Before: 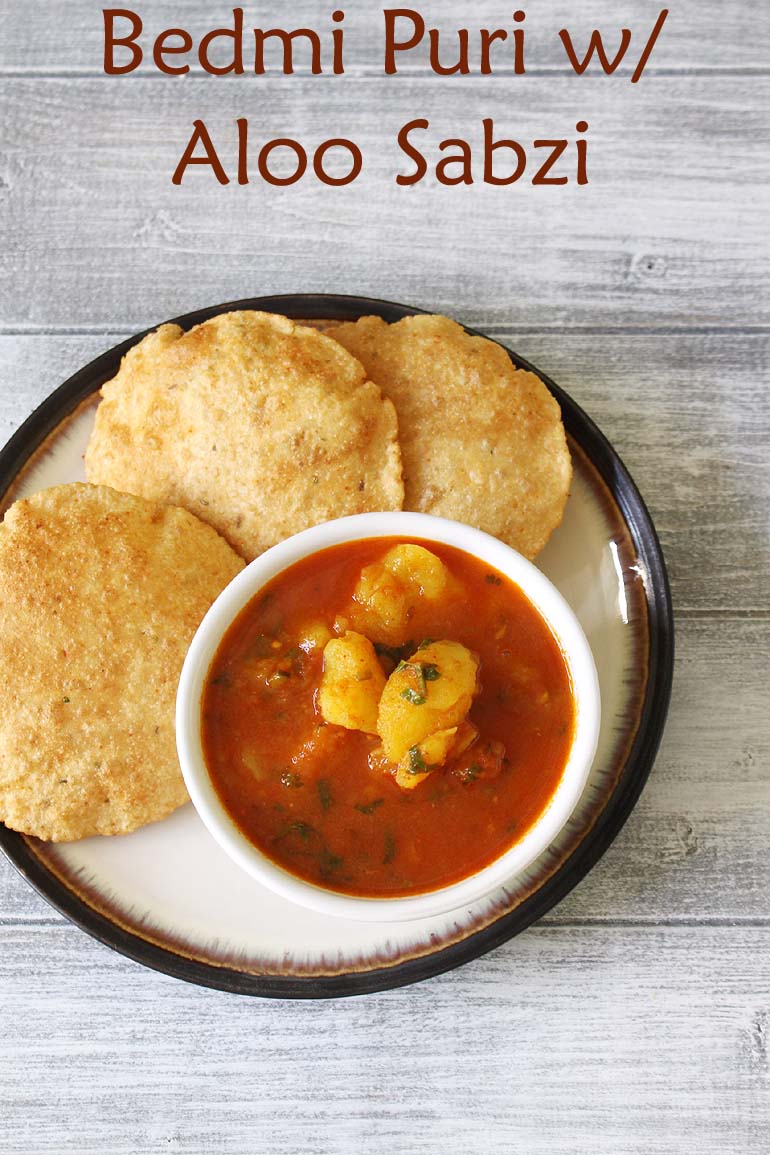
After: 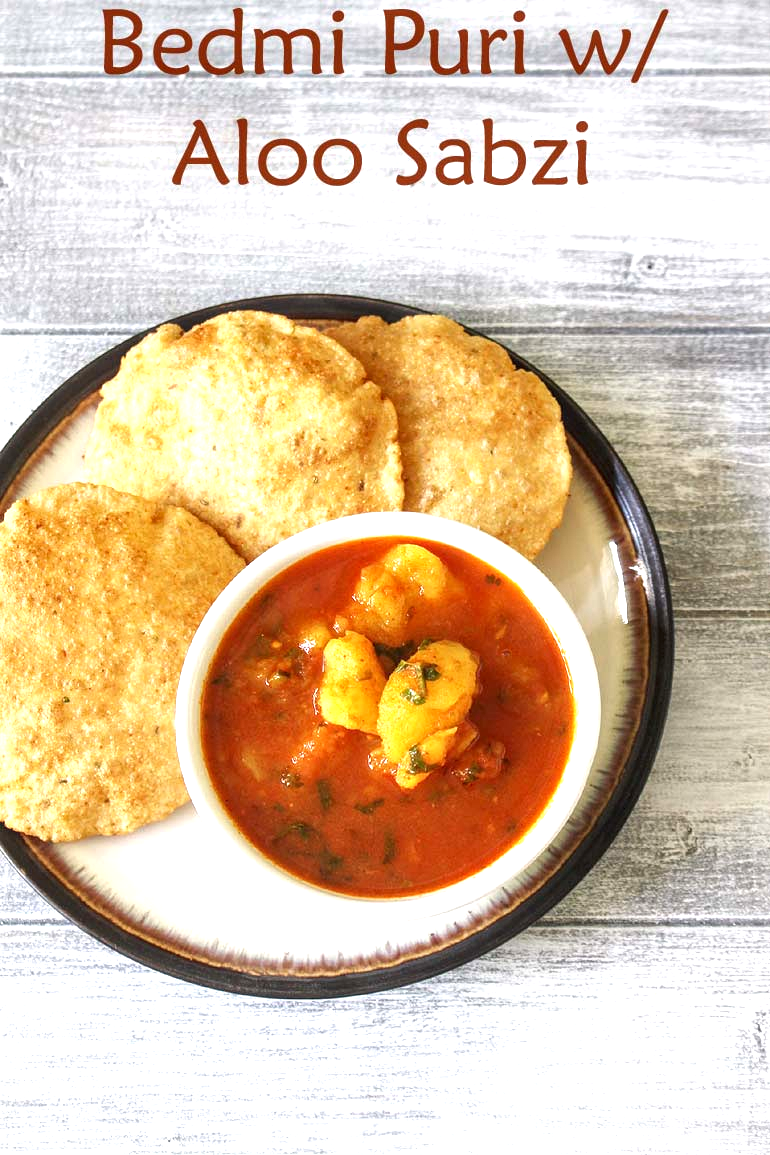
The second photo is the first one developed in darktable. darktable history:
exposure: black level correction 0, exposure 0.7 EV, compensate exposure bias true, compensate highlight preservation false
local contrast: detail 130%
